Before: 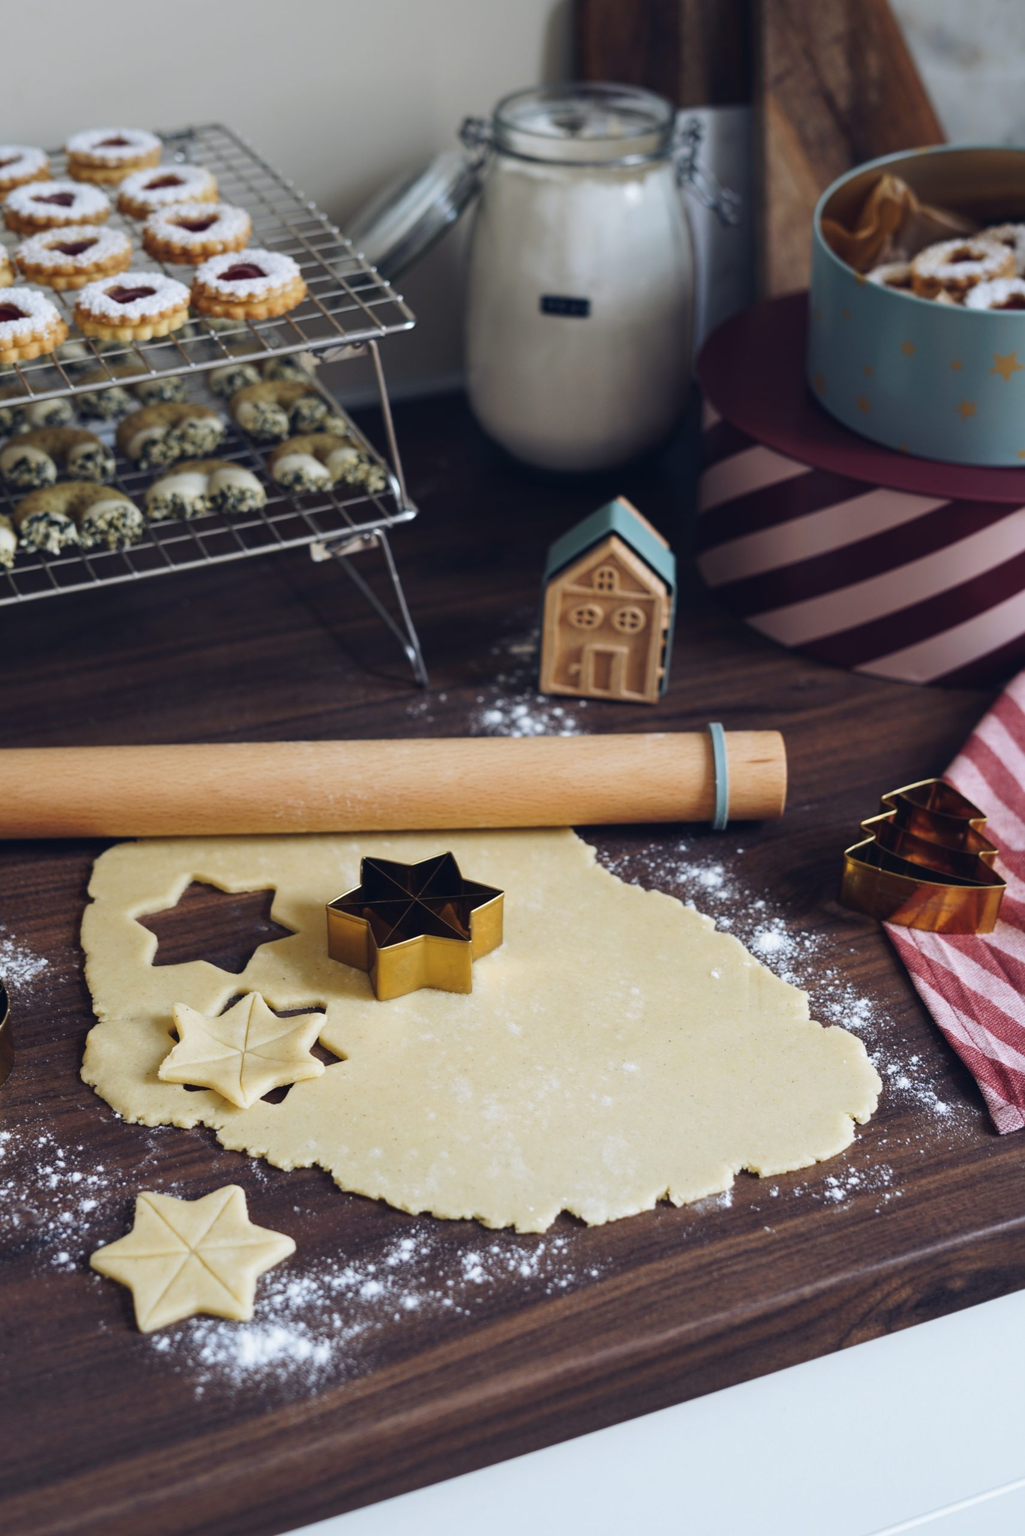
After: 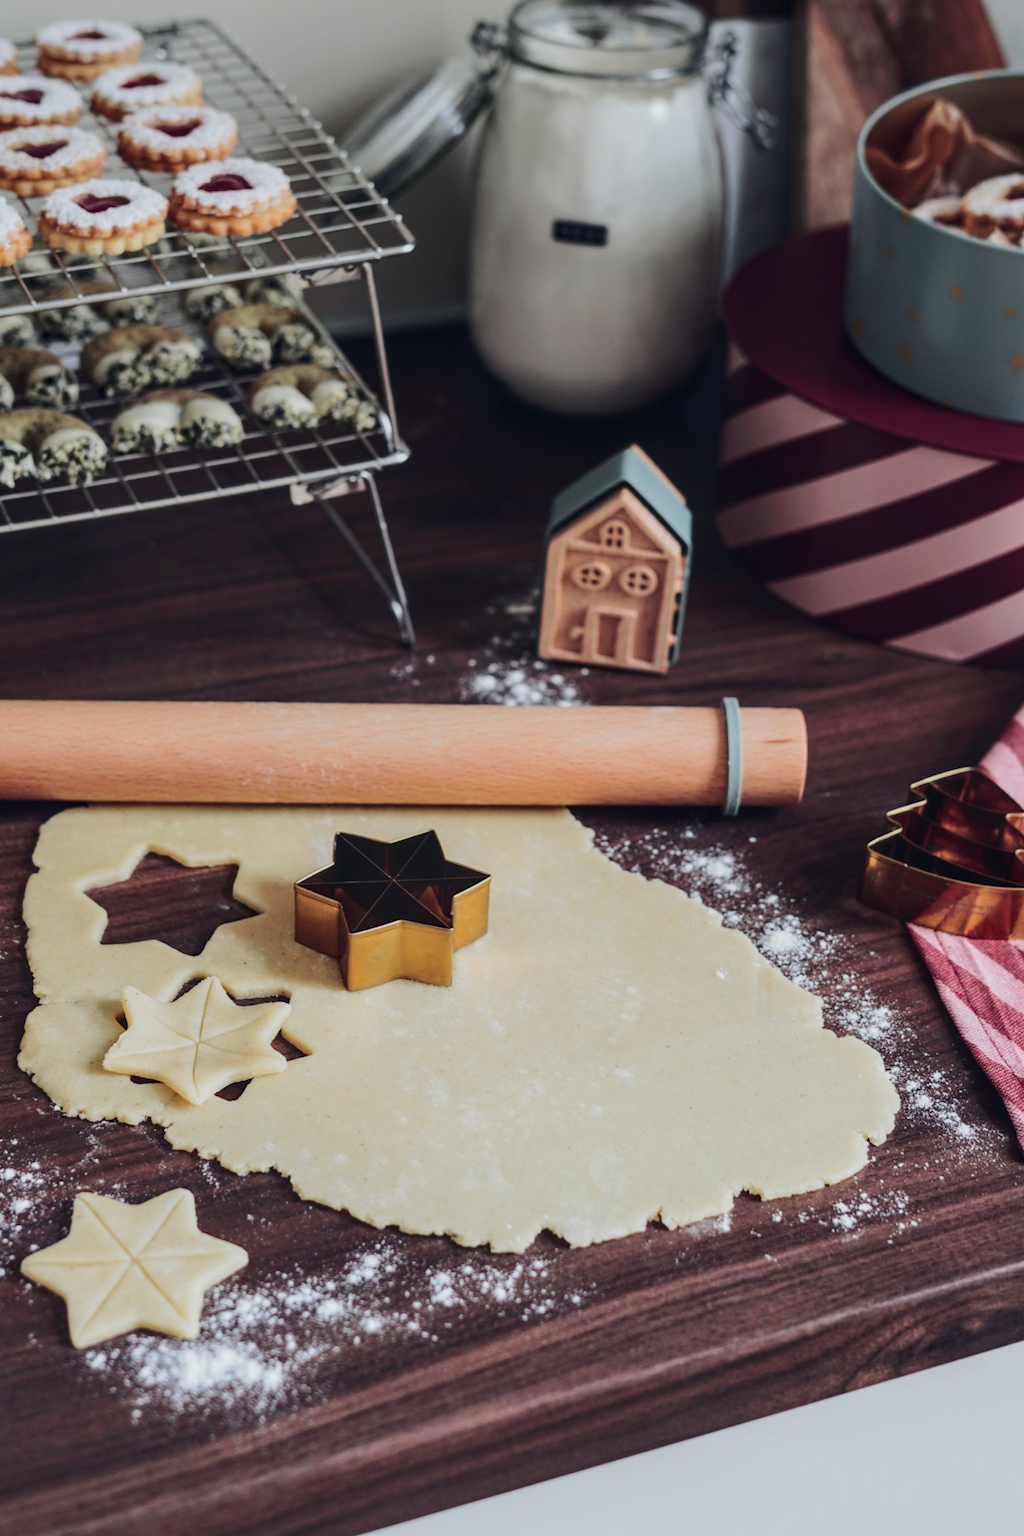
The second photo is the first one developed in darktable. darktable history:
lowpass: radius 0.1, contrast 0.85, saturation 1.1, unbound 0
tone curve: curves: ch0 [(0, 0) (0.058, 0.022) (0.265, 0.208) (0.41, 0.417) (0.485, 0.524) (0.638, 0.673) (0.845, 0.828) (0.994, 0.964)]; ch1 [(0, 0) (0.136, 0.146) (0.317, 0.34) (0.382, 0.408) (0.469, 0.482) (0.498, 0.497) (0.557, 0.573) (0.644, 0.643) (0.725, 0.765) (1, 1)]; ch2 [(0, 0) (0.352, 0.403) (0.45, 0.469) (0.502, 0.504) (0.54, 0.524) (0.592, 0.566) (0.638, 0.599) (1, 1)], color space Lab, independent channels, preserve colors none
crop and rotate: angle -1.96°, left 3.097%, top 4.154%, right 1.586%, bottom 0.529%
local contrast: detail 130%
